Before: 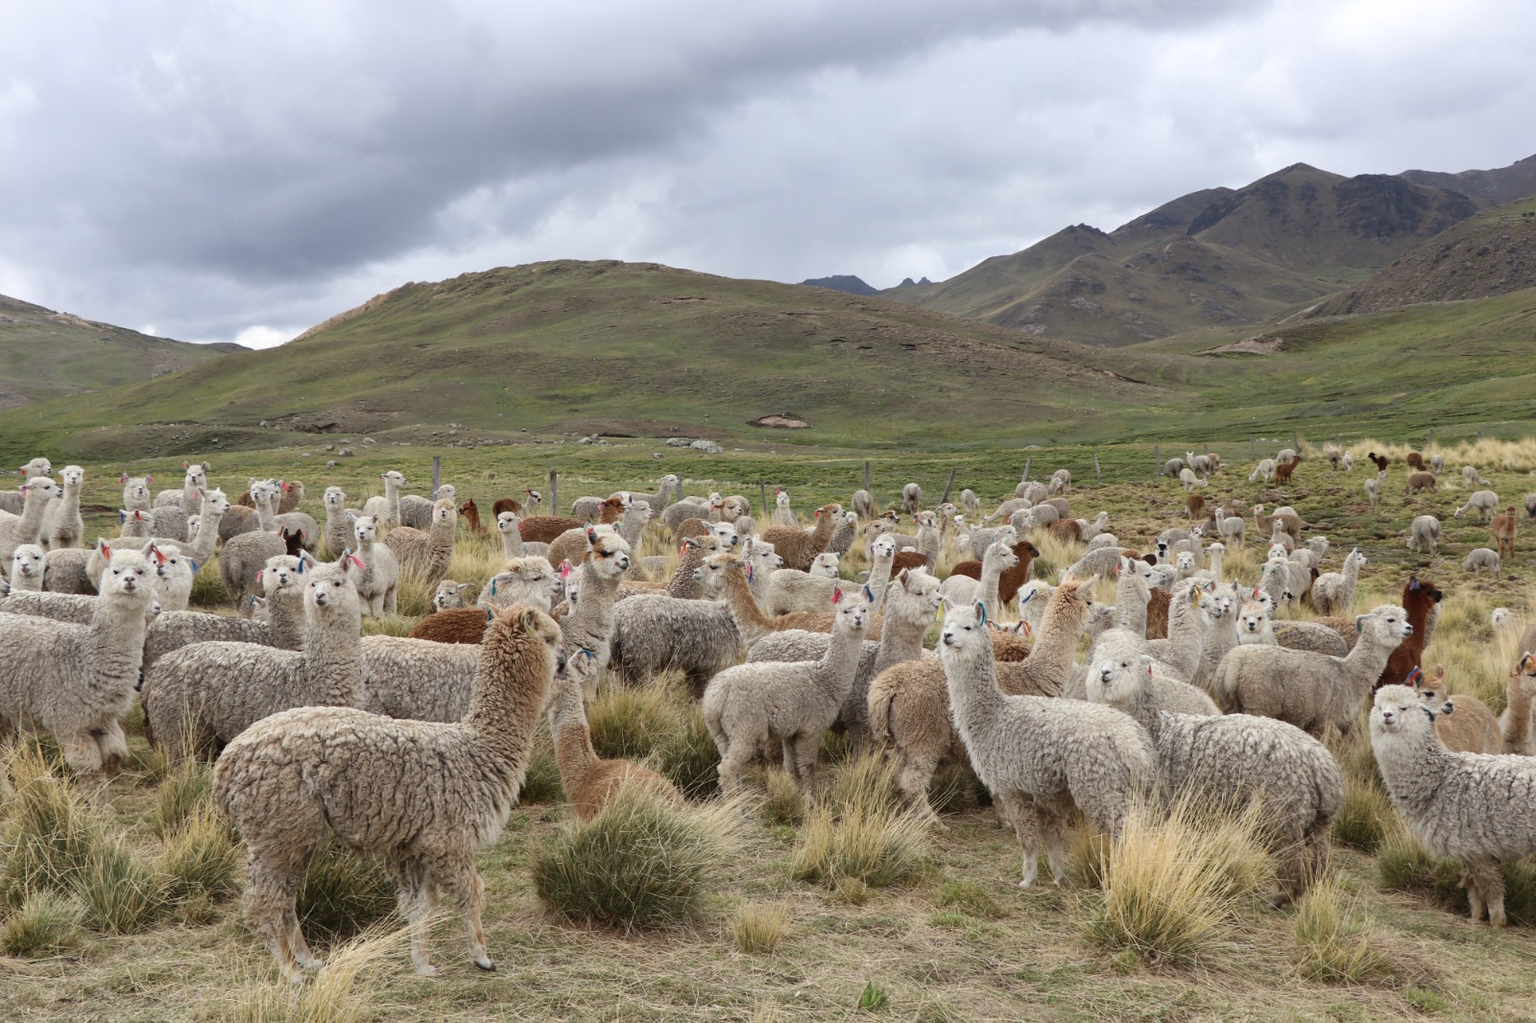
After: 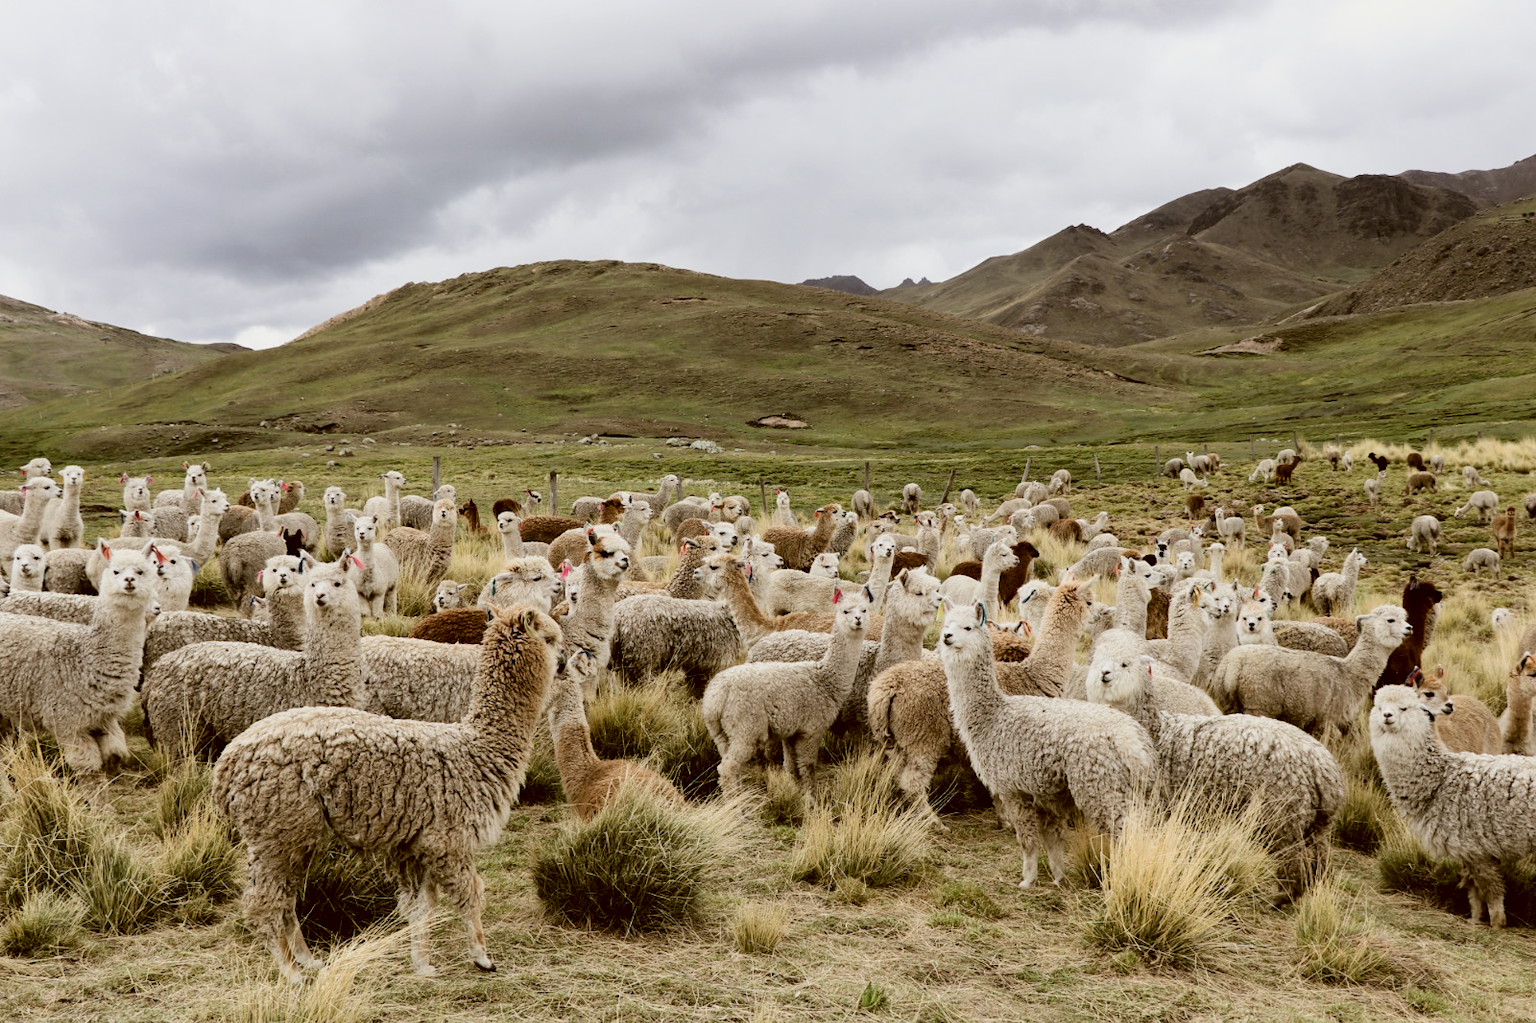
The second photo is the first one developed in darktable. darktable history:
filmic rgb: black relative exposure -5 EV, white relative exposure 3.5 EV, hardness 3.19, contrast 1.5, highlights saturation mix -50%
color correction: highlights a* -0.482, highlights b* 0.161, shadows a* 4.66, shadows b* 20.72
